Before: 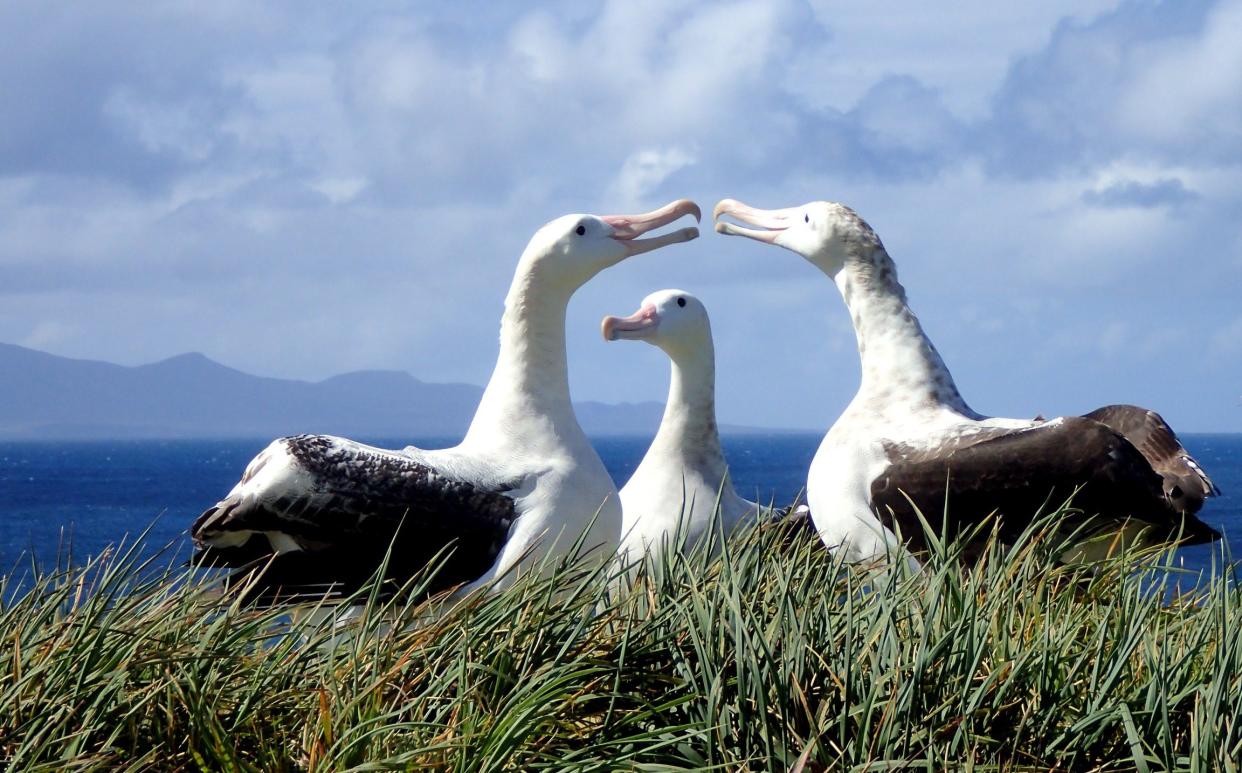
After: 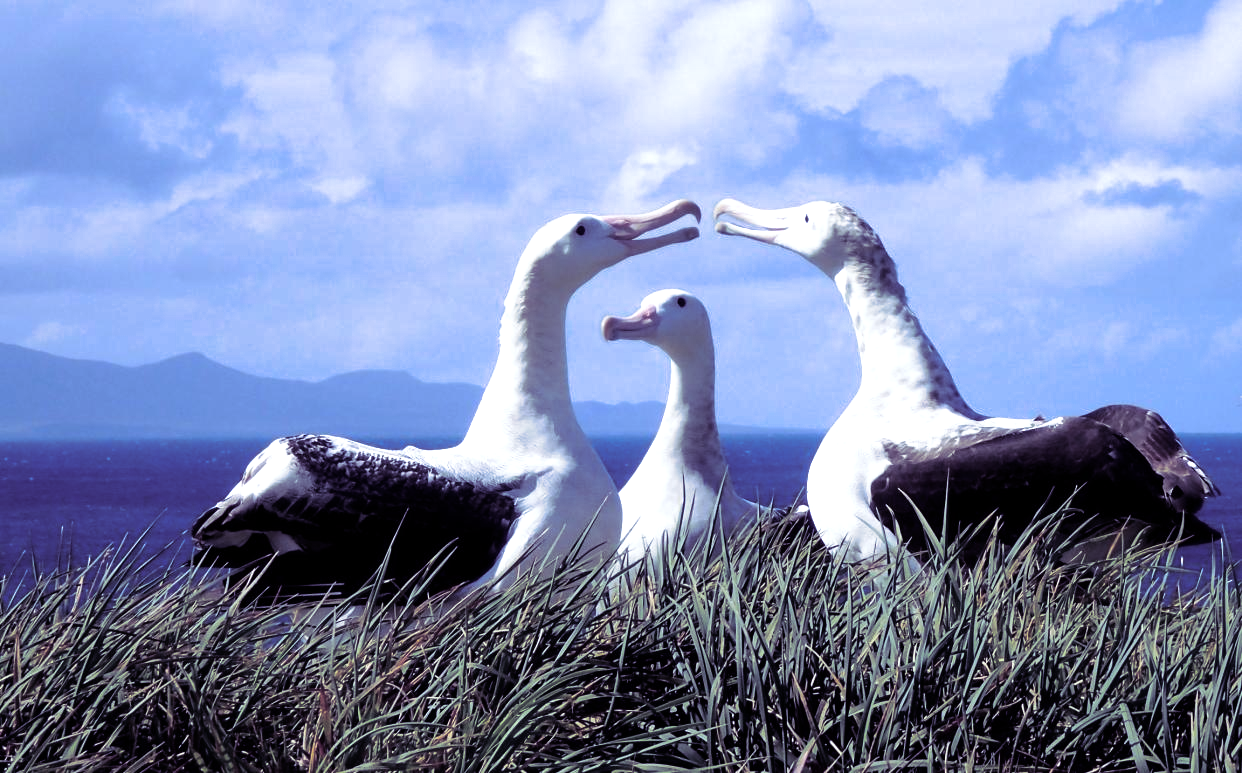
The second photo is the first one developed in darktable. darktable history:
white balance: red 0.948, green 1.02, blue 1.176
rgb curve: curves: ch0 [(0, 0) (0.078, 0.051) (0.929, 0.956) (1, 1)], compensate middle gray true
split-toning: shadows › hue 255.6°, shadows › saturation 0.66, highlights › hue 43.2°, highlights › saturation 0.68, balance -50.1
